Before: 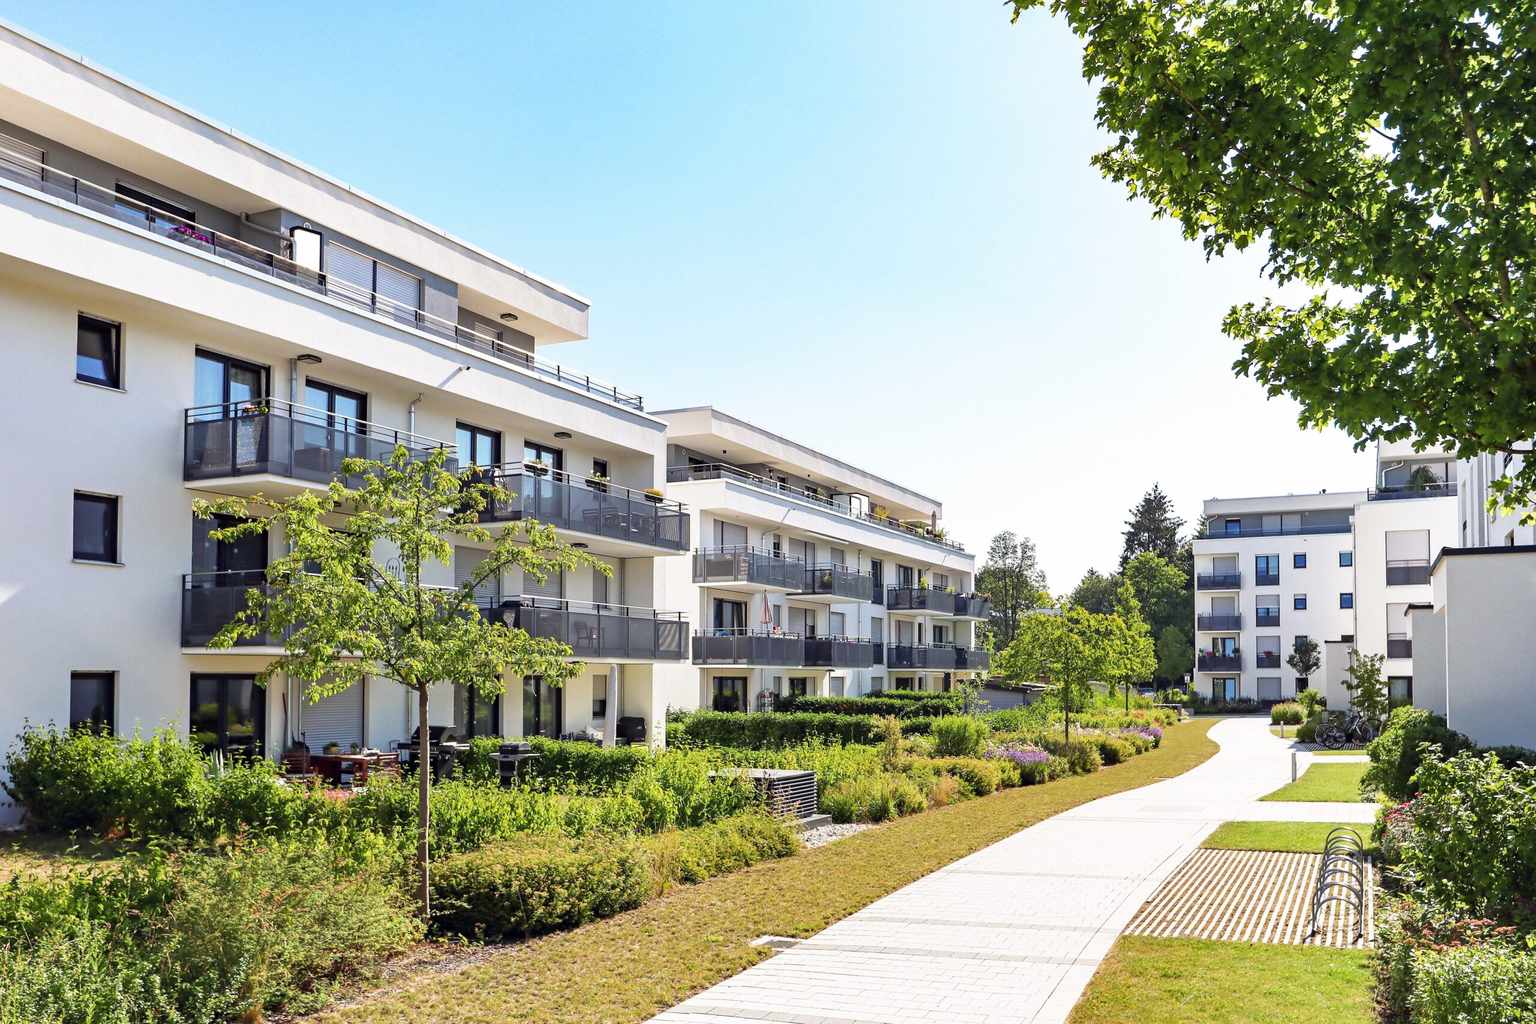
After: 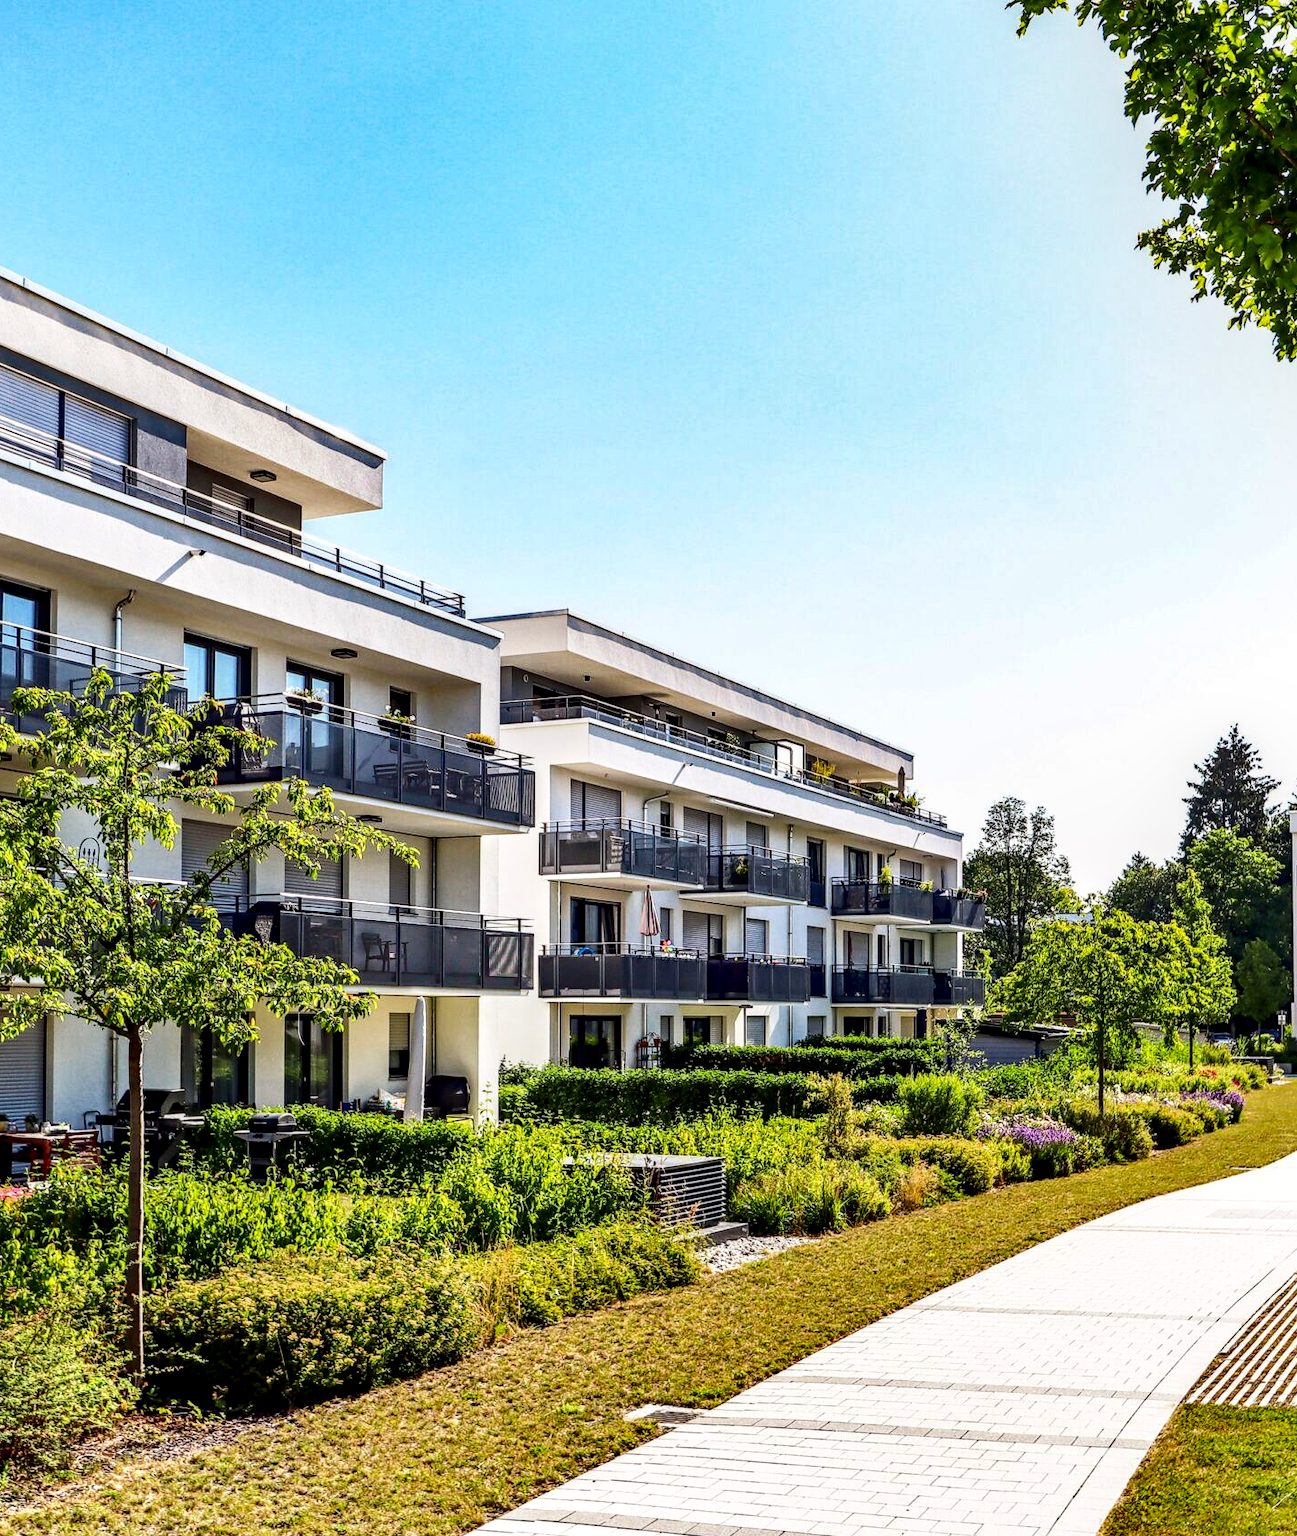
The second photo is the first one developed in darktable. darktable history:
contrast brightness saturation: contrast 0.207, brightness -0.103, saturation 0.207
local contrast: highlights 23%, detail 150%
shadows and highlights: shadows 22.96, highlights -48.73, soften with gaussian
crop: left 21.727%, right 22.019%, bottom 0.013%
haze removal: compatibility mode true, adaptive false
exposure: compensate highlight preservation false
